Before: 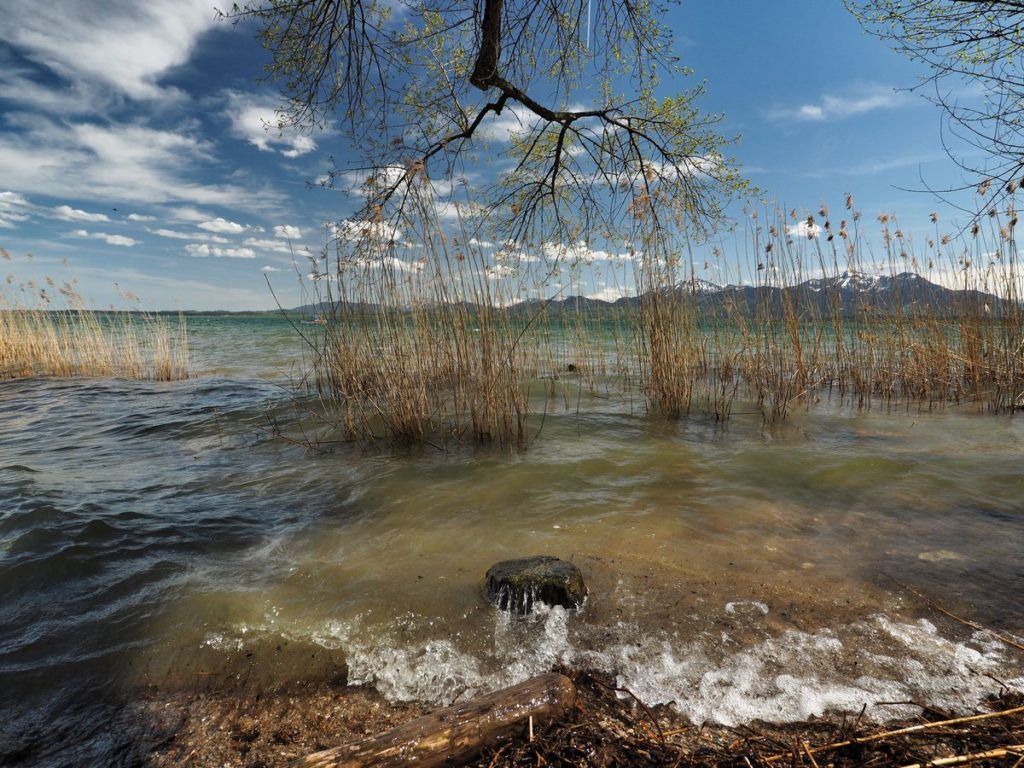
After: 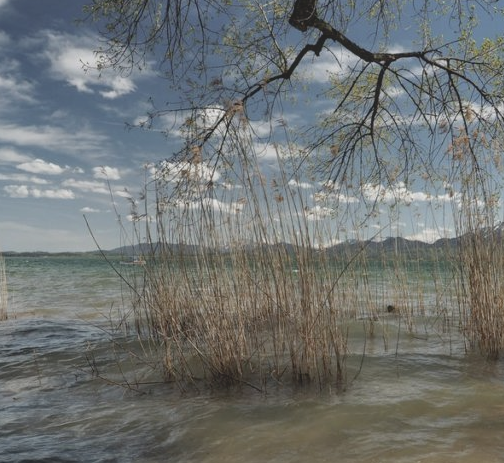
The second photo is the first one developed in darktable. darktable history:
crop: left 17.728%, top 7.772%, right 32.973%, bottom 31.872%
contrast brightness saturation: contrast -0.248, saturation -0.435
local contrast: detail 109%
exposure: black level correction 0.002, exposure 0.146 EV, compensate highlight preservation false
